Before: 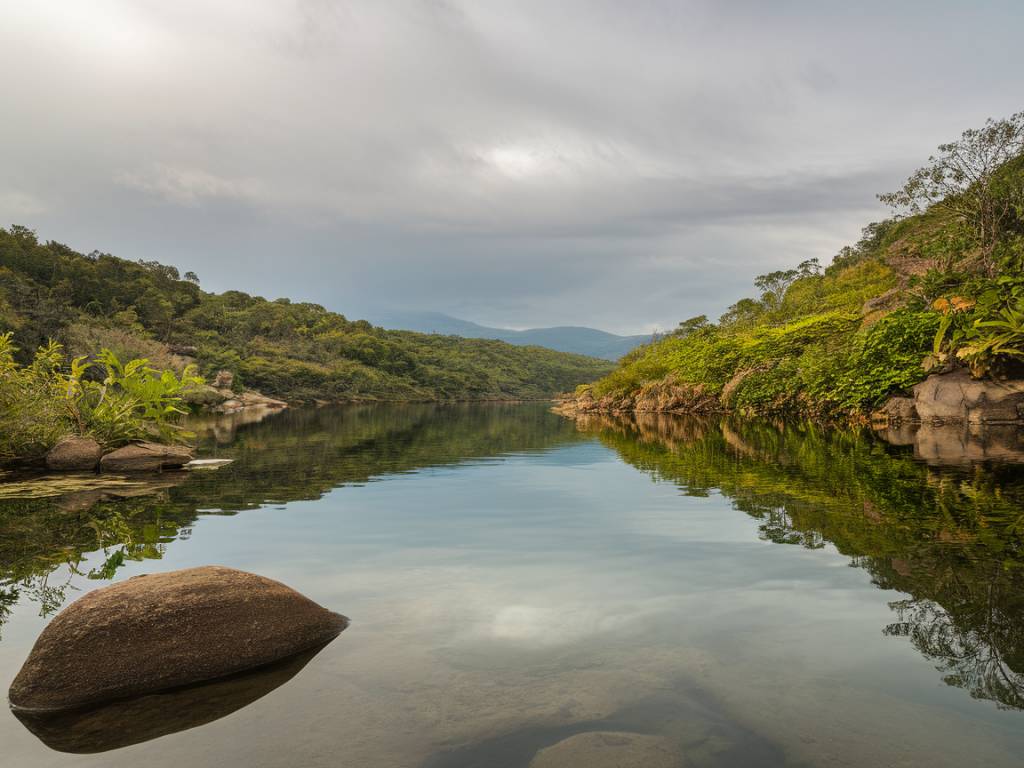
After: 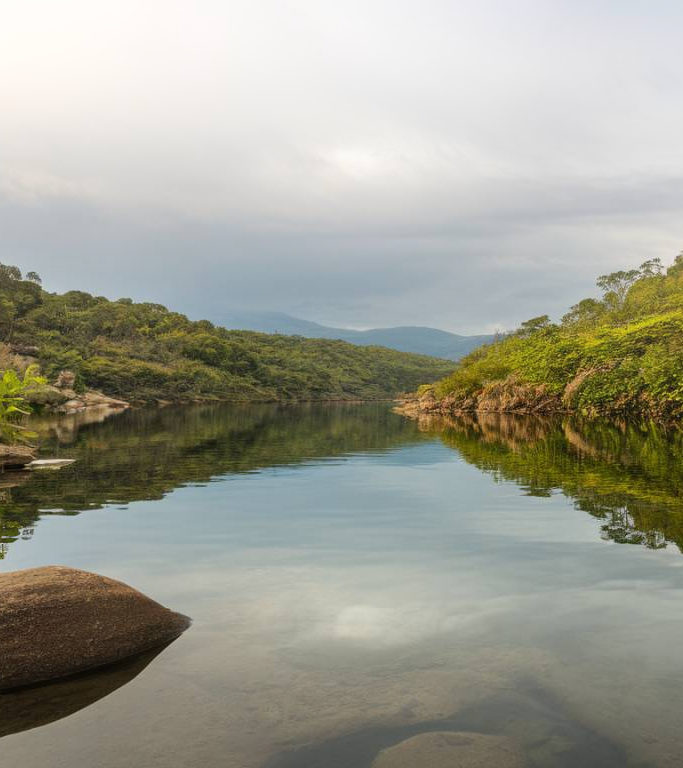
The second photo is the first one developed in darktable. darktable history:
crop and rotate: left 15.446%, right 17.836%
bloom: on, module defaults
